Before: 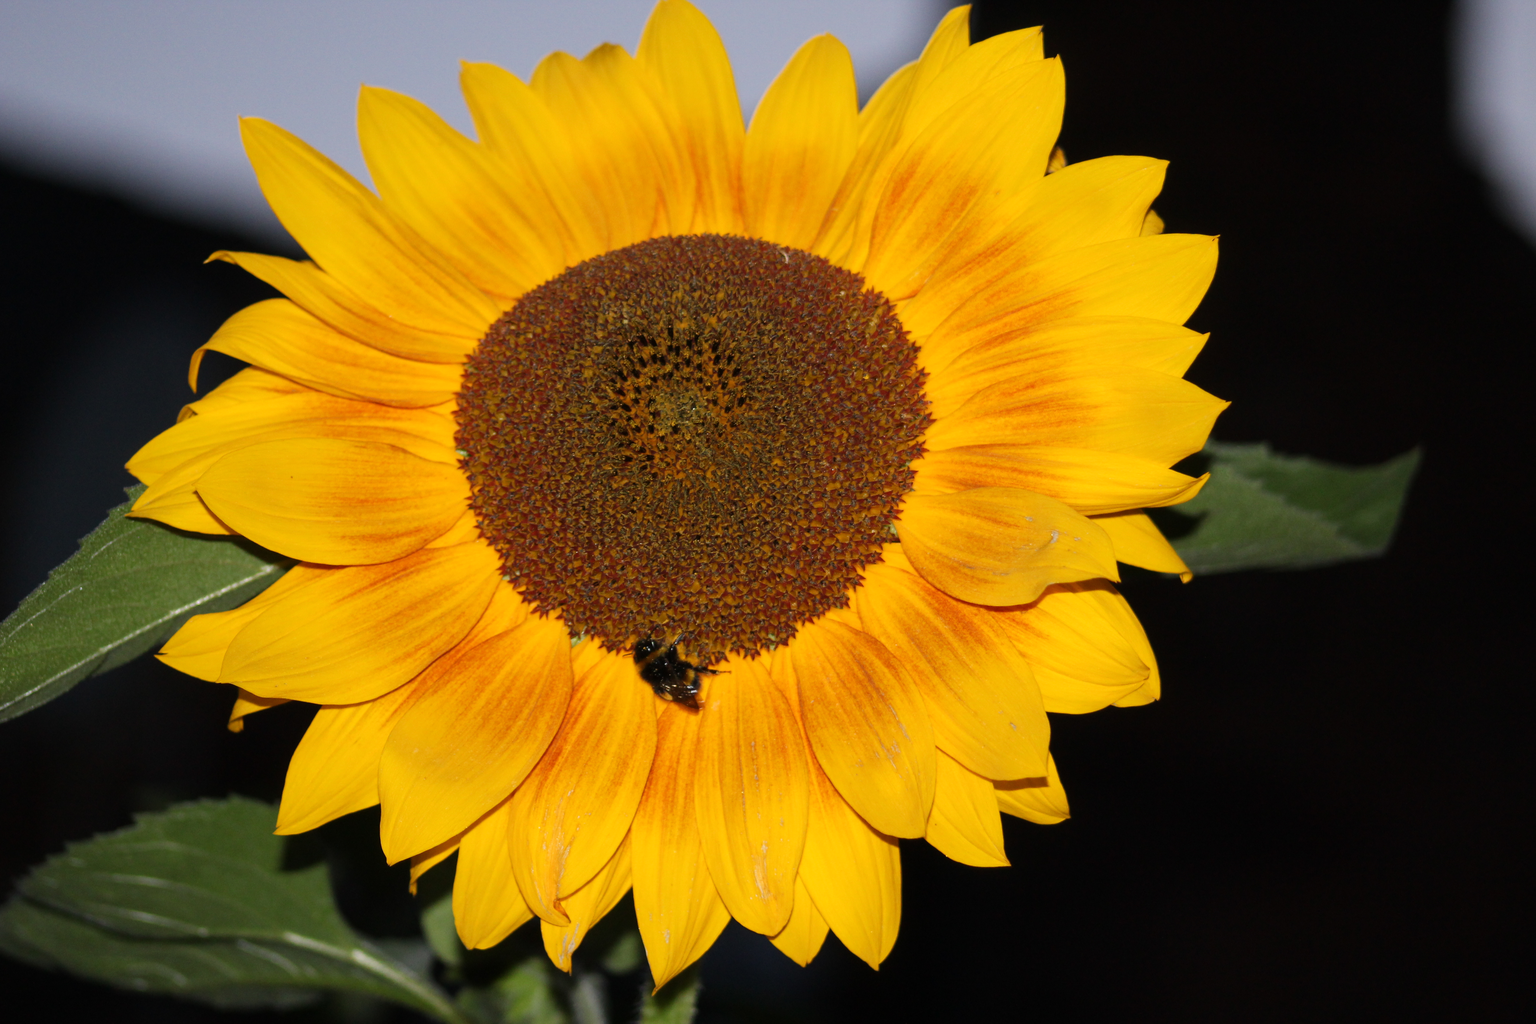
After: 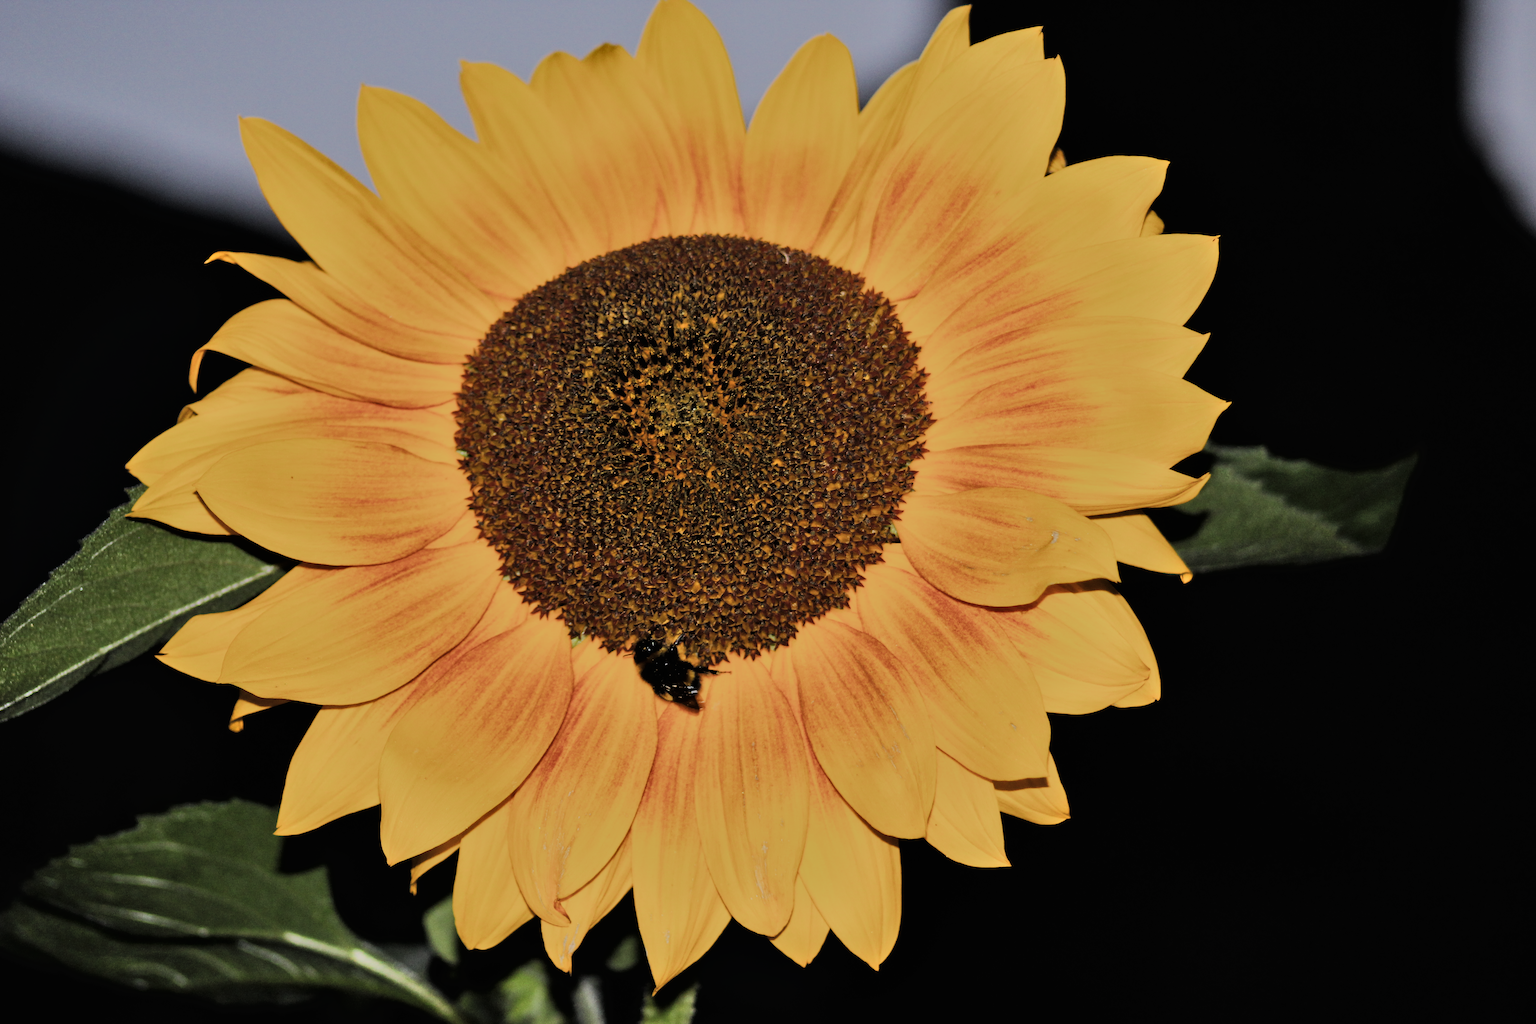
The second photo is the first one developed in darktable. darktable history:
local contrast: mode bilateral grid, contrast 16, coarseness 36, detail 105%, midtone range 0.2
shadows and highlights: low approximation 0.01, soften with gaussian
tone curve: curves: ch0 [(0, 0) (0.003, 0.007) (0.011, 0.008) (0.025, 0.007) (0.044, 0.009) (0.069, 0.012) (0.1, 0.02) (0.136, 0.035) (0.177, 0.06) (0.224, 0.104) (0.277, 0.16) (0.335, 0.228) (0.399, 0.308) (0.468, 0.418) (0.543, 0.525) (0.623, 0.635) (0.709, 0.723) (0.801, 0.802) (0.898, 0.889) (1, 1)], color space Lab, linked channels, preserve colors none
tone equalizer: -8 EV -0.001 EV, -7 EV 0.005 EV, -6 EV -0.036 EV, -5 EV 0.016 EV, -4 EV -0.011 EV, -3 EV 0.024 EV, -2 EV -0.07 EV, -1 EV -0.27 EV, +0 EV -0.599 EV, edges refinement/feathering 500, mask exposure compensation -1.57 EV, preserve details no
filmic rgb: black relative exposure -7.47 EV, white relative exposure 4.85 EV, hardness 3.4, color science v4 (2020)
